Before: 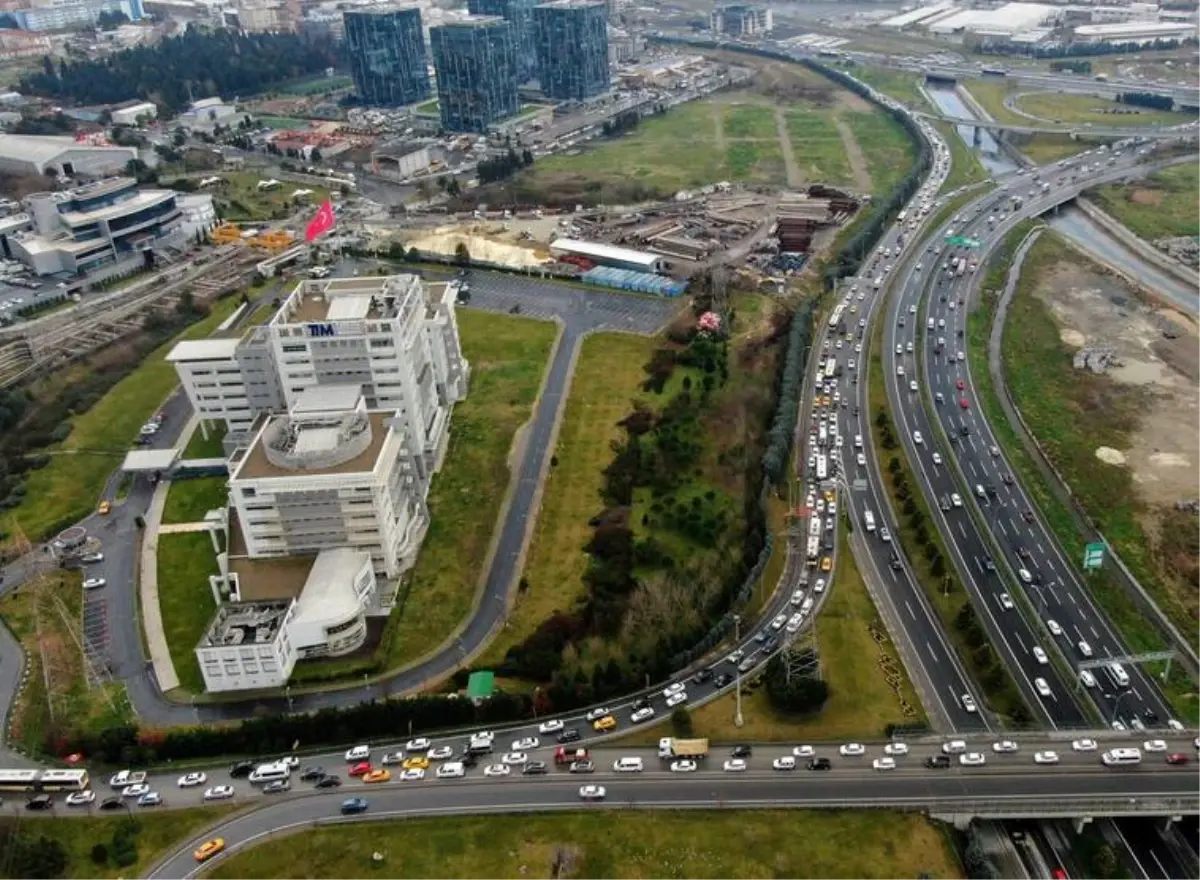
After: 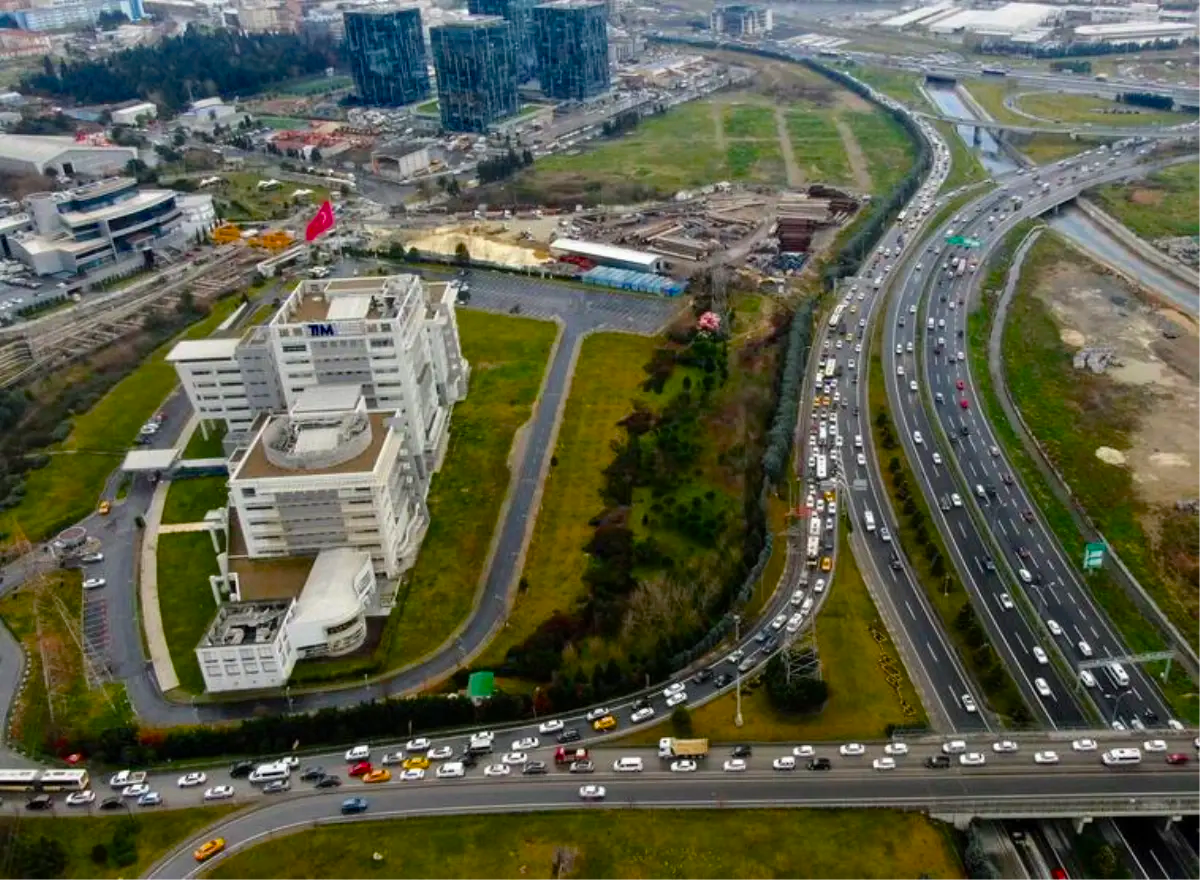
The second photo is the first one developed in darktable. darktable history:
color balance rgb: perceptual saturation grading › global saturation 25.23%, global vibrance 15.81%, saturation formula JzAzBz (2021)
